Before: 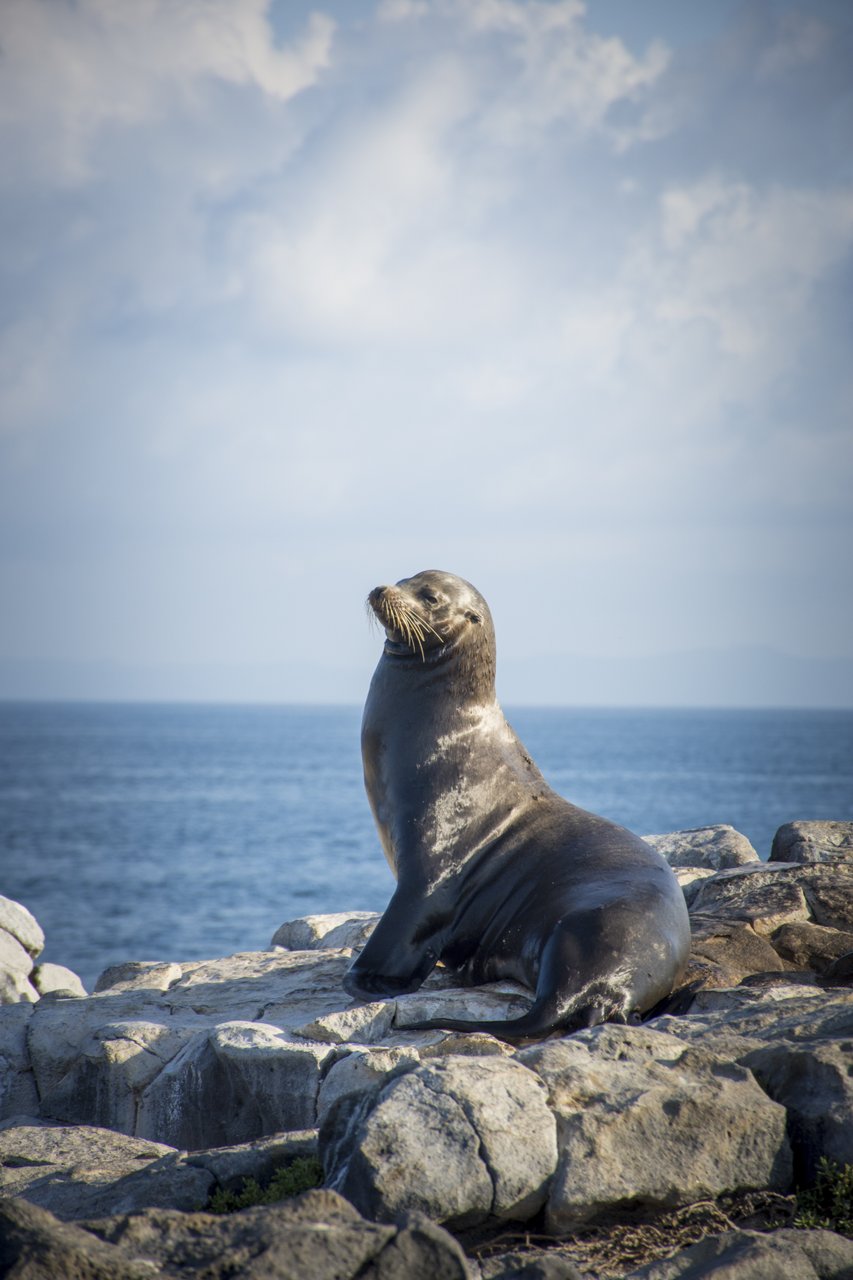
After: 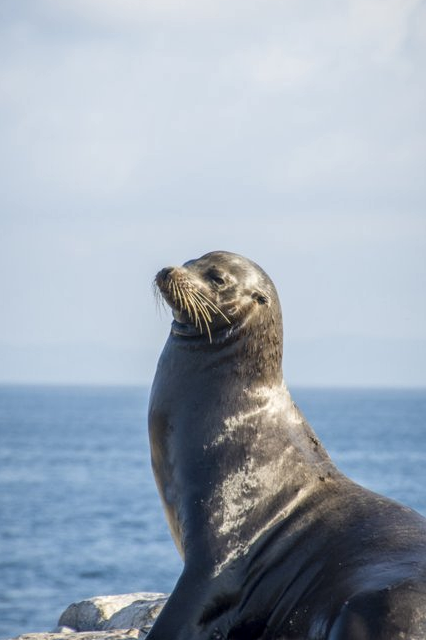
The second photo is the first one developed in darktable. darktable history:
crop: left 25%, top 25%, right 25%, bottom 25%
local contrast: on, module defaults
